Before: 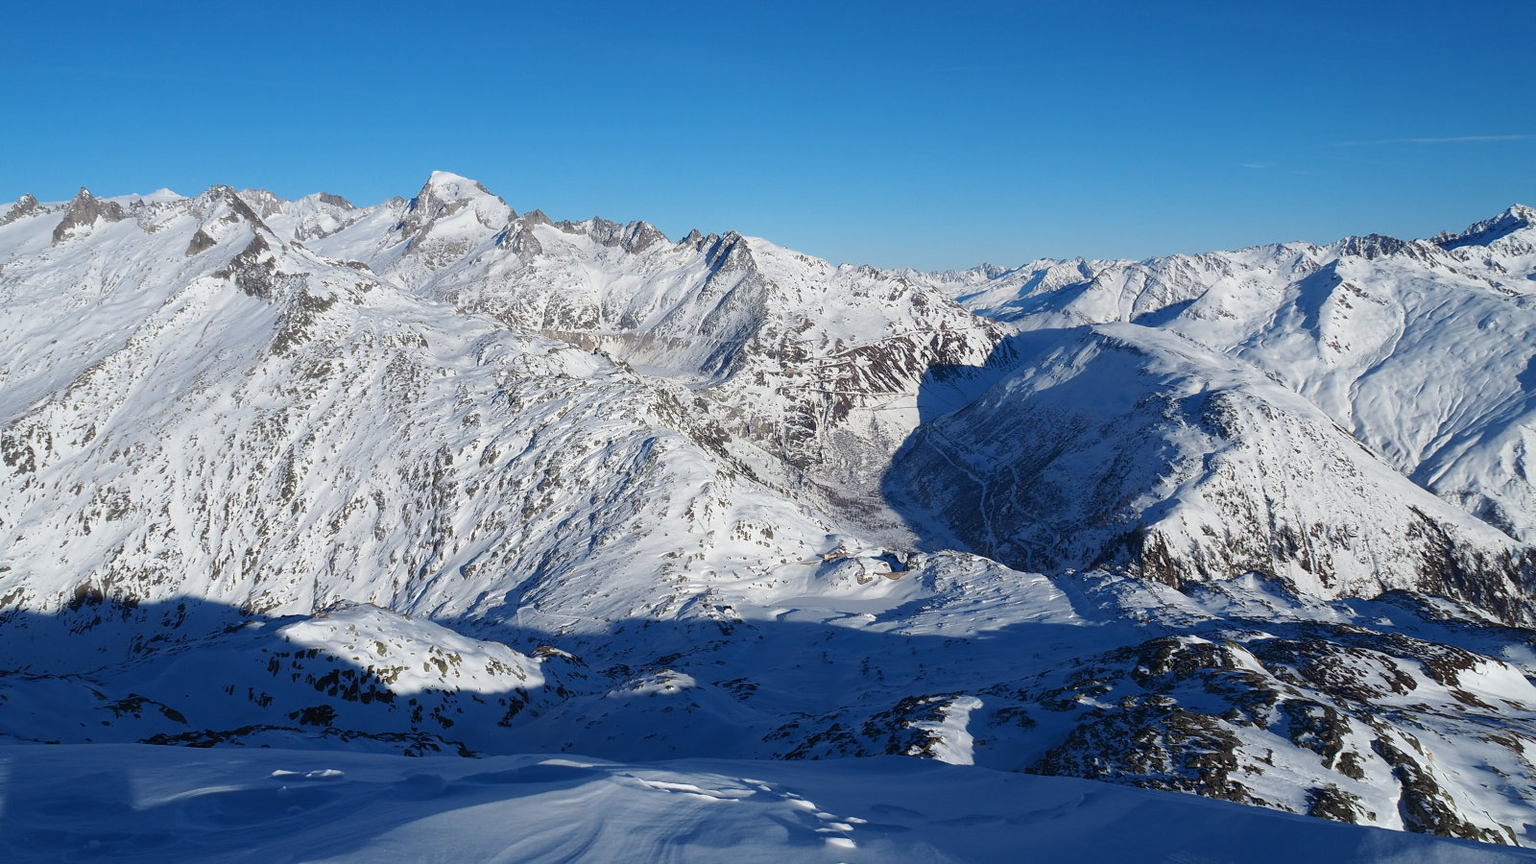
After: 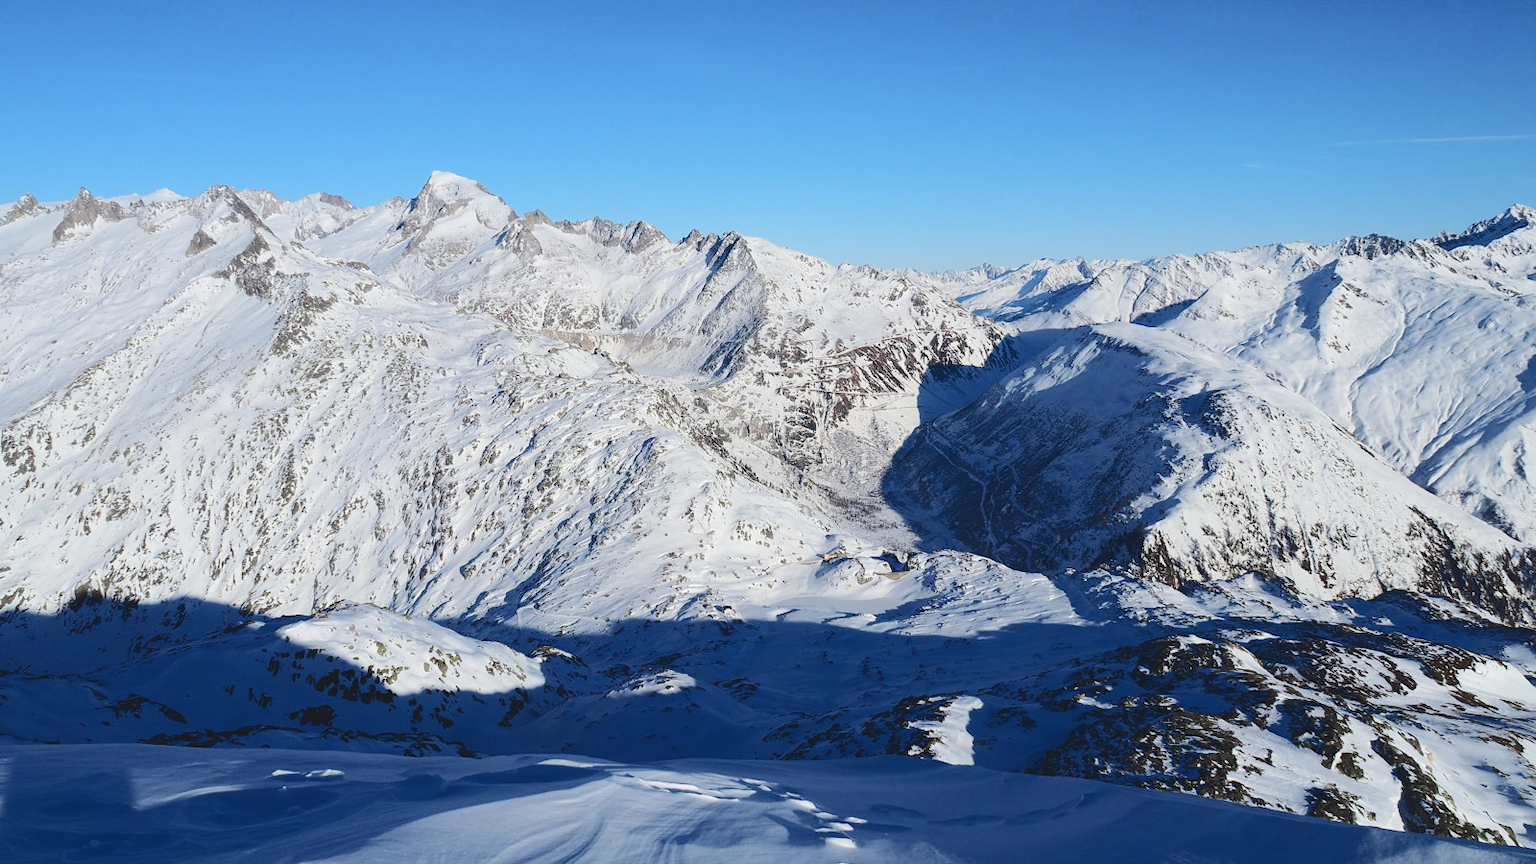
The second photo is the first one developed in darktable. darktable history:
tone curve: curves: ch0 [(0, 0) (0.003, 0.096) (0.011, 0.097) (0.025, 0.096) (0.044, 0.099) (0.069, 0.109) (0.1, 0.129) (0.136, 0.149) (0.177, 0.176) (0.224, 0.22) (0.277, 0.288) (0.335, 0.385) (0.399, 0.49) (0.468, 0.581) (0.543, 0.661) (0.623, 0.729) (0.709, 0.79) (0.801, 0.849) (0.898, 0.912) (1, 1)], color space Lab, independent channels, preserve colors none
